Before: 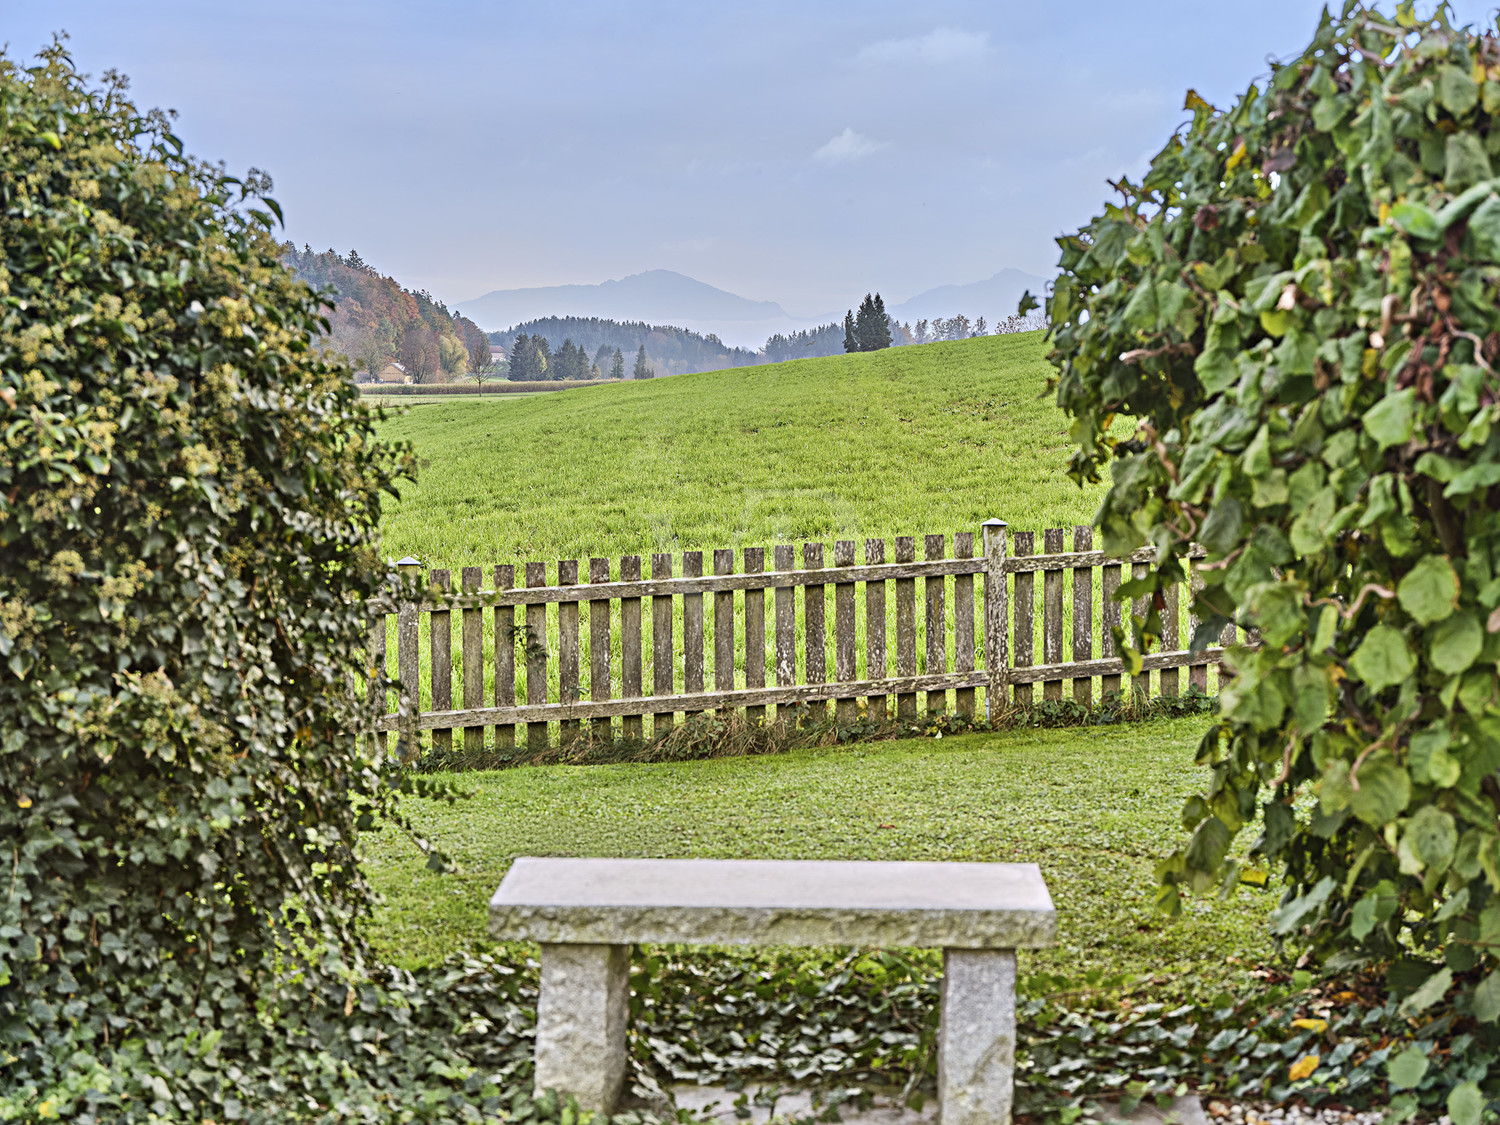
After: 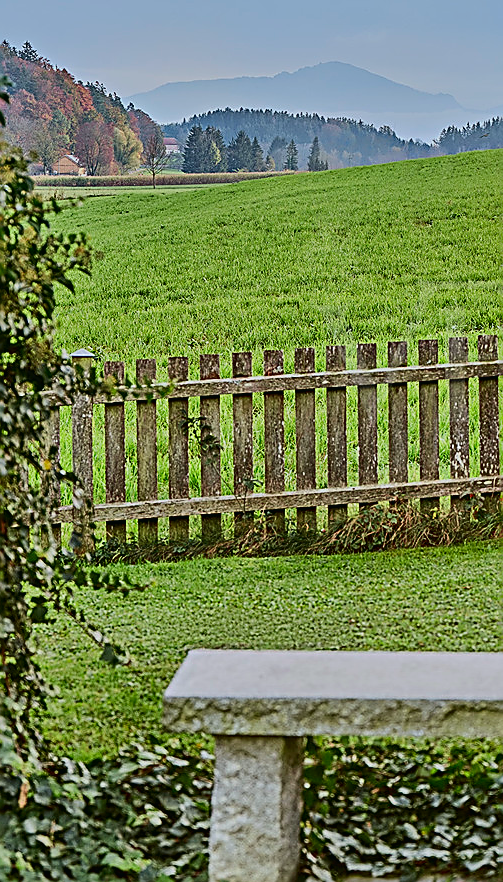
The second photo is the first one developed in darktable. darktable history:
exposure: black level correction 0, exposure -0.721 EV, compensate highlight preservation false
white balance: red 0.986, blue 1.01
crop and rotate: left 21.77%, top 18.528%, right 44.676%, bottom 2.997%
sharpen: radius 1.4, amount 1.25, threshold 0.7
tone curve: curves: ch0 [(0, 0.011) (0.139, 0.106) (0.295, 0.271) (0.499, 0.523) (0.739, 0.782) (0.857, 0.879) (1, 0.967)]; ch1 [(0, 0) (0.291, 0.229) (0.394, 0.365) (0.469, 0.456) (0.507, 0.504) (0.527, 0.546) (0.571, 0.614) (0.725, 0.779) (1, 1)]; ch2 [(0, 0) (0.125, 0.089) (0.35, 0.317) (0.437, 0.42) (0.502, 0.499) (0.537, 0.551) (0.613, 0.636) (1, 1)], color space Lab, independent channels, preserve colors none
